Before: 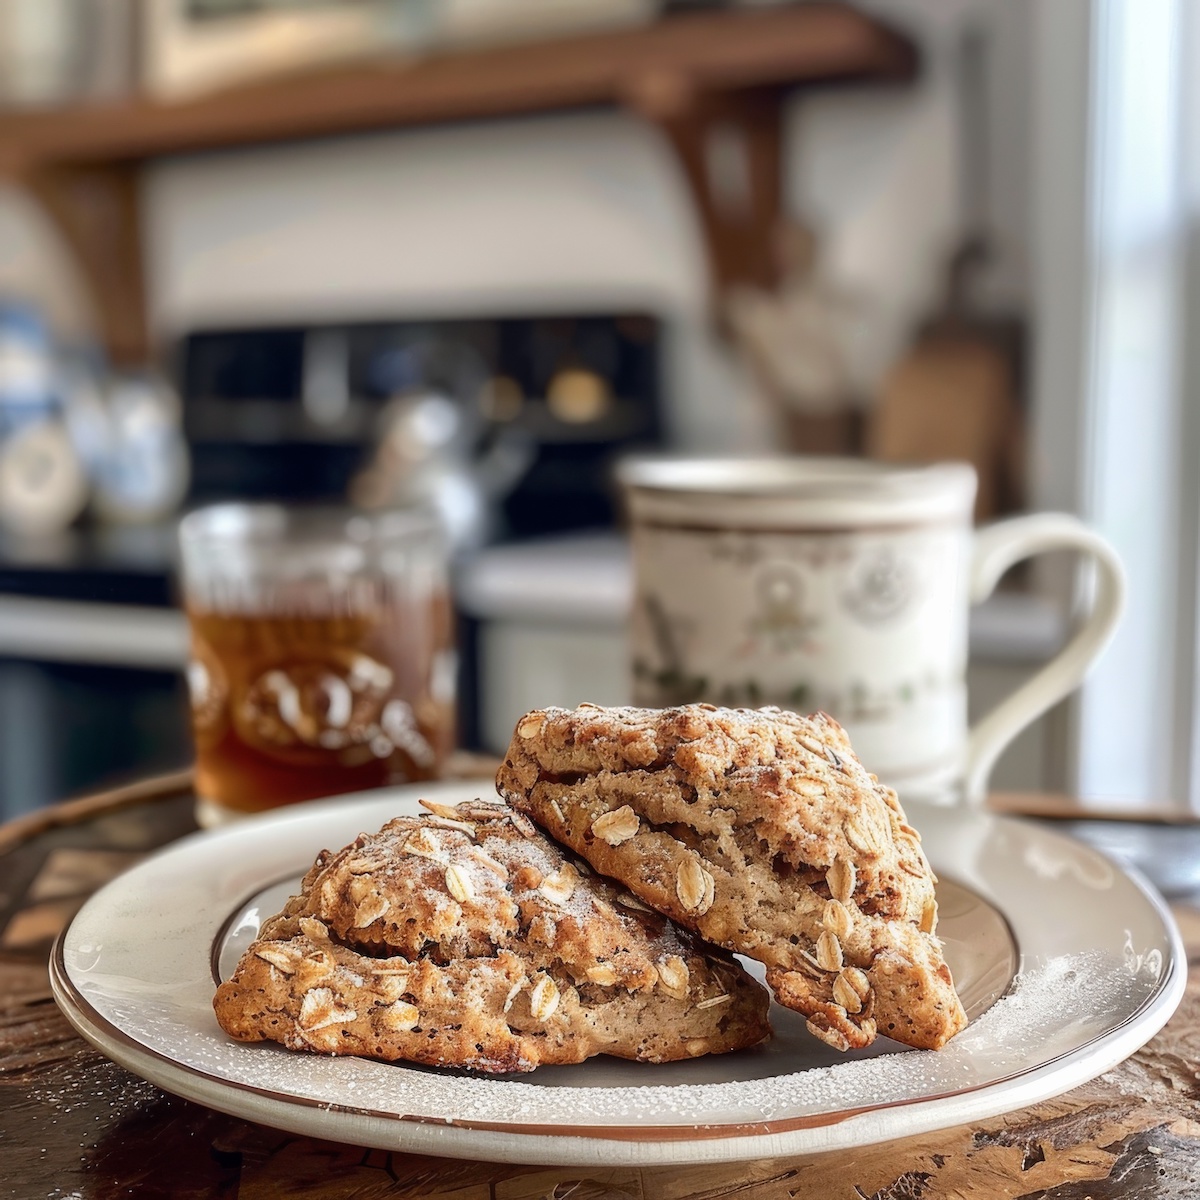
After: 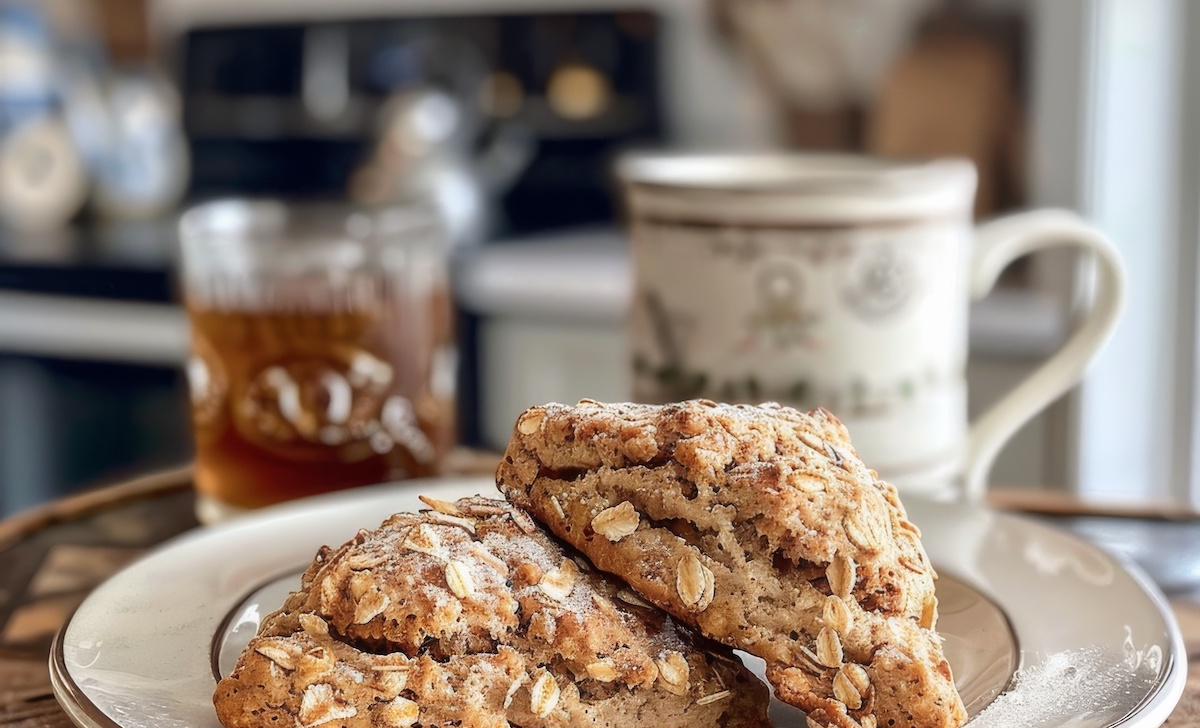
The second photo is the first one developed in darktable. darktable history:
crop and rotate: top 25.357%, bottom 13.942%
white balance: emerald 1
